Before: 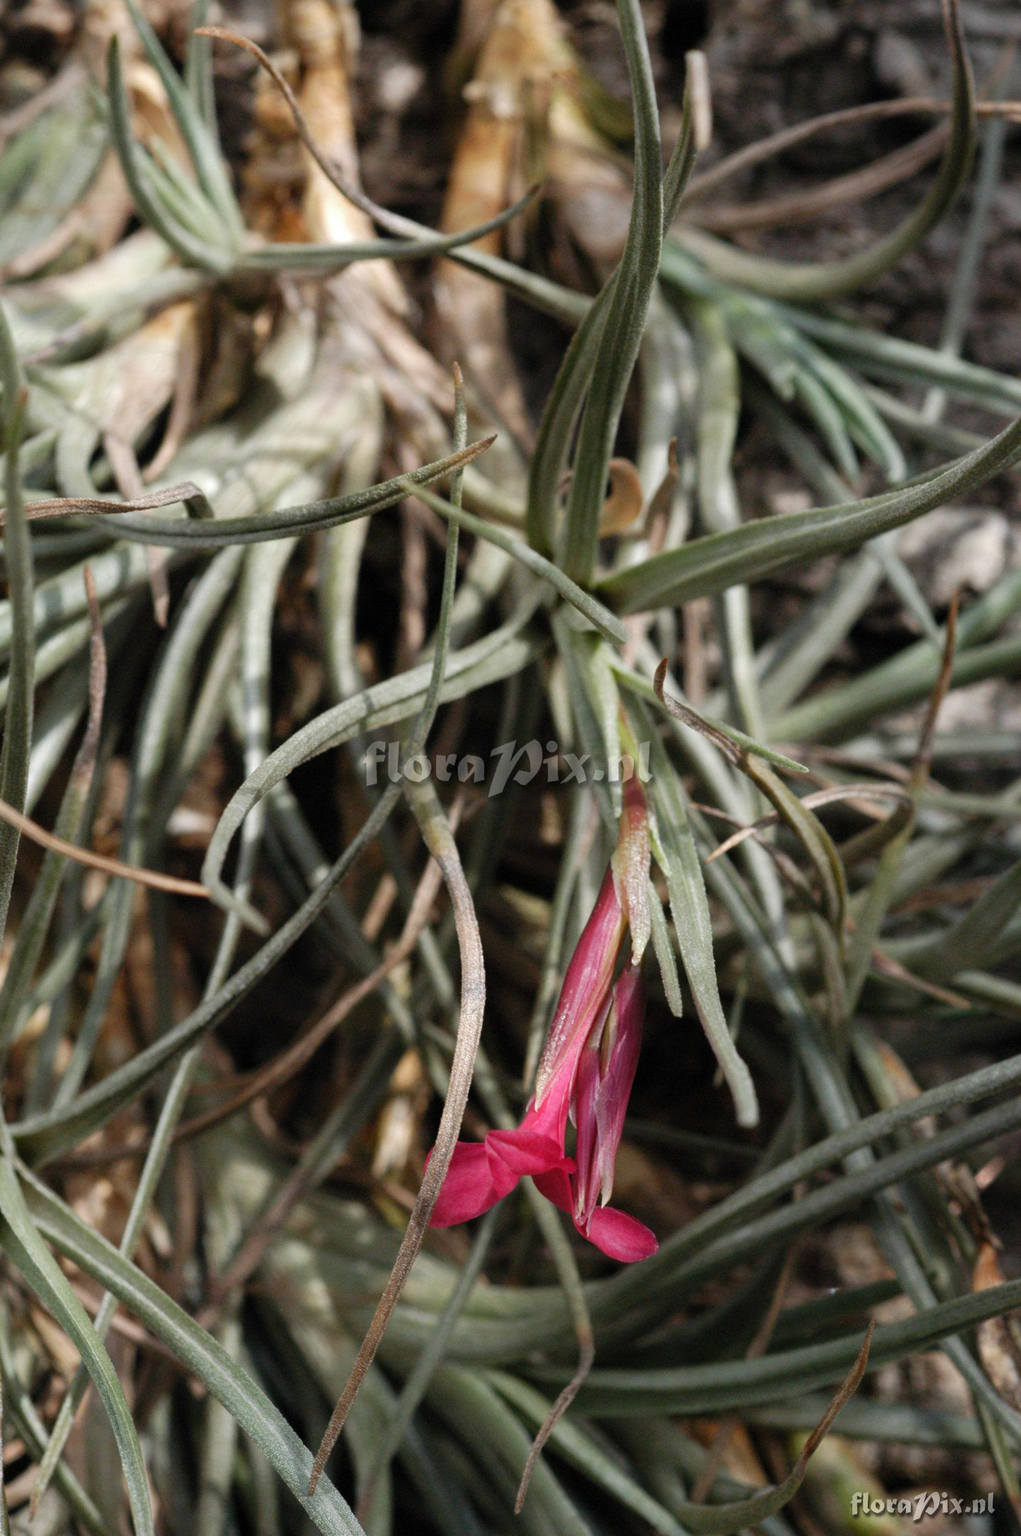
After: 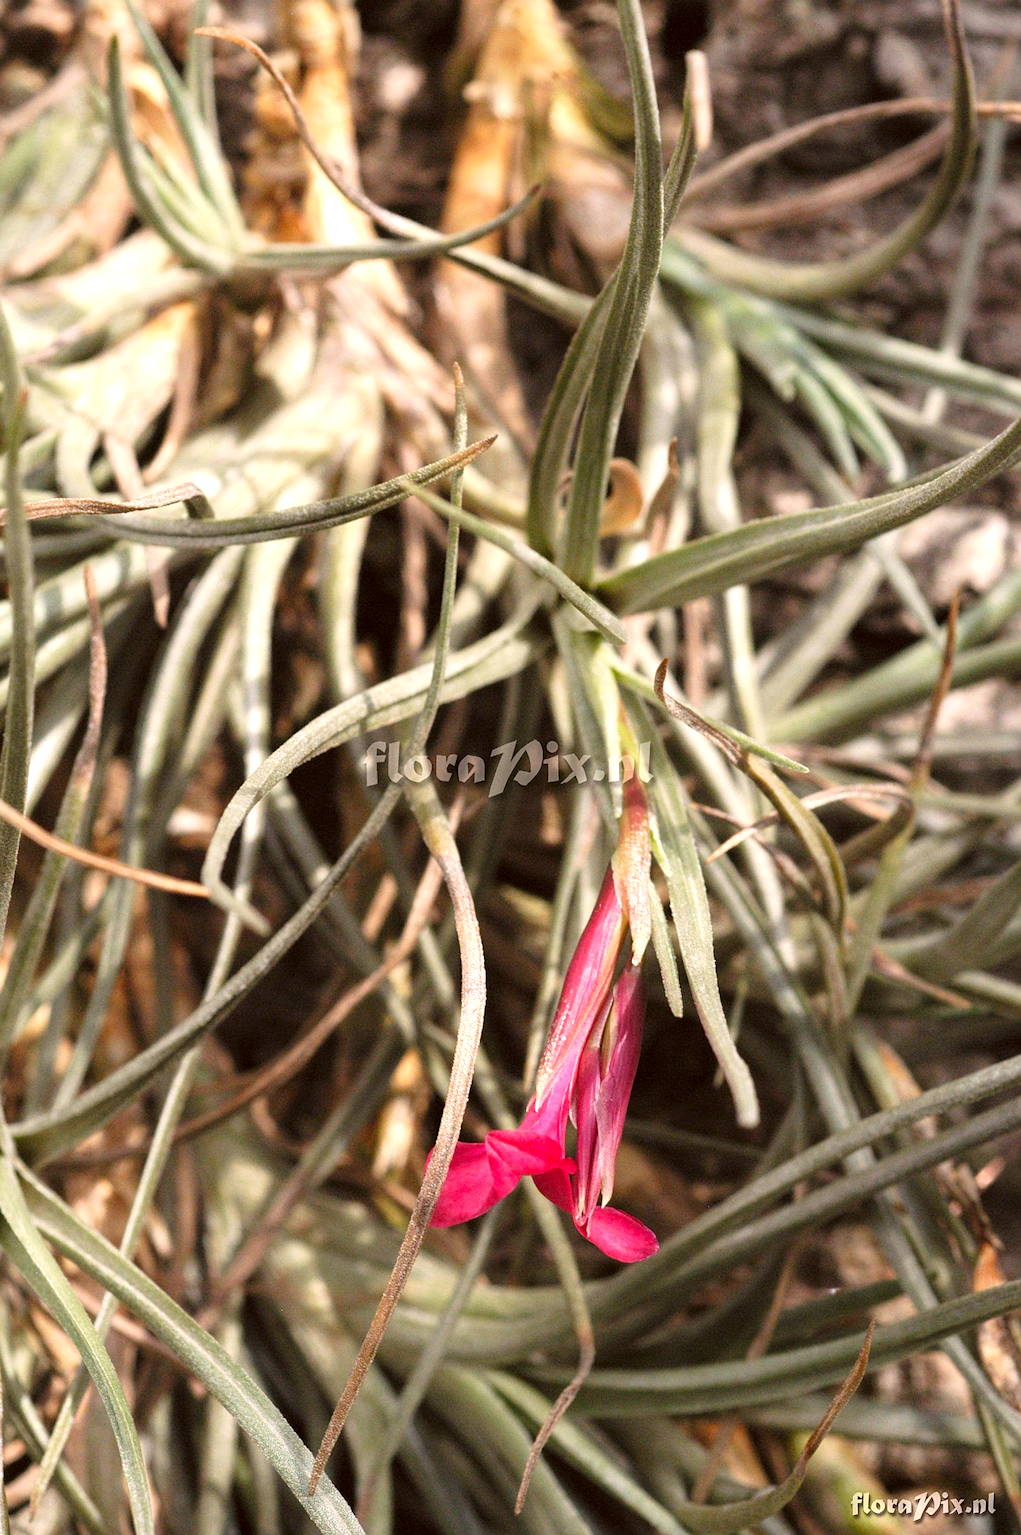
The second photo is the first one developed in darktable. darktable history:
contrast brightness saturation: contrast 0.073, brightness 0.081, saturation 0.18
color correction: highlights a* 6.74, highlights b* 7.51, shadows a* 5.91, shadows b* 6.86, saturation 0.914
exposure: exposure 0.804 EV, compensate highlight preservation false
sharpen: on, module defaults
